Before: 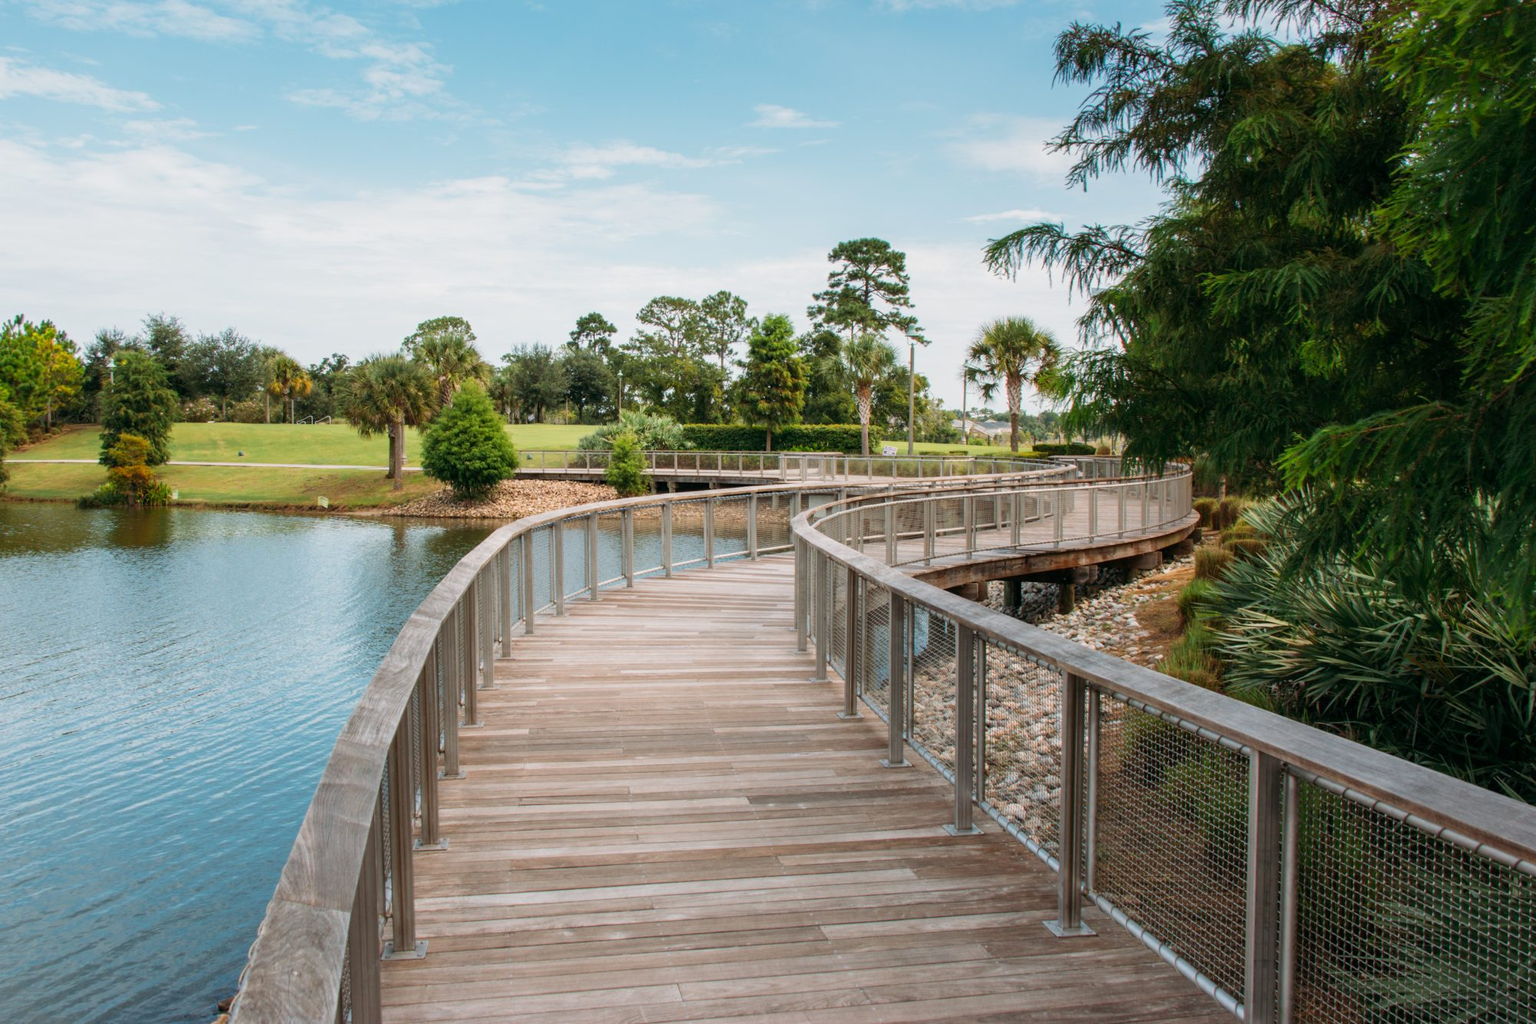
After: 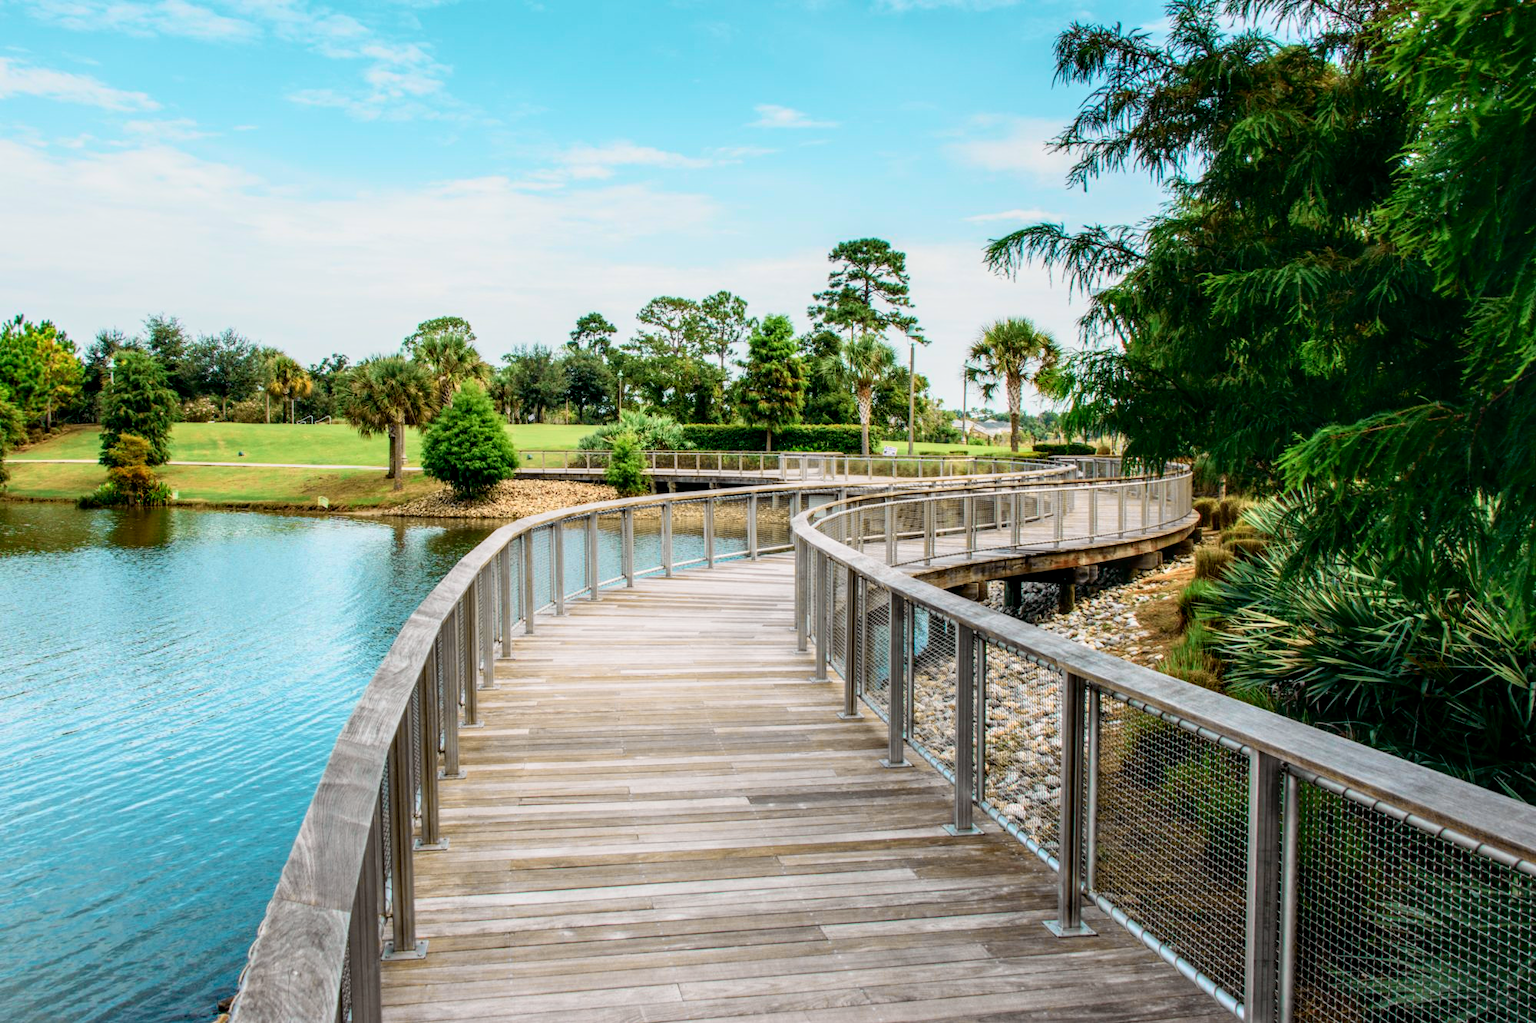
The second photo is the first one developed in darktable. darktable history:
local contrast: detail 142%
tone curve: curves: ch0 [(0, 0.022) (0.114, 0.088) (0.282, 0.316) (0.446, 0.511) (0.613, 0.693) (0.786, 0.843) (0.999, 0.949)]; ch1 [(0, 0) (0.395, 0.343) (0.463, 0.427) (0.486, 0.474) (0.503, 0.5) (0.535, 0.522) (0.555, 0.546) (0.594, 0.614) (0.755, 0.793) (1, 1)]; ch2 [(0, 0) (0.369, 0.388) (0.449, 0.431) (0.501, 0.5) (0.528, 0.517) (0.561, 0.59) (0.612, 0.646) (0.697, 0.721) (1, 1)], color space Lab, independent channels, preserve colors none
